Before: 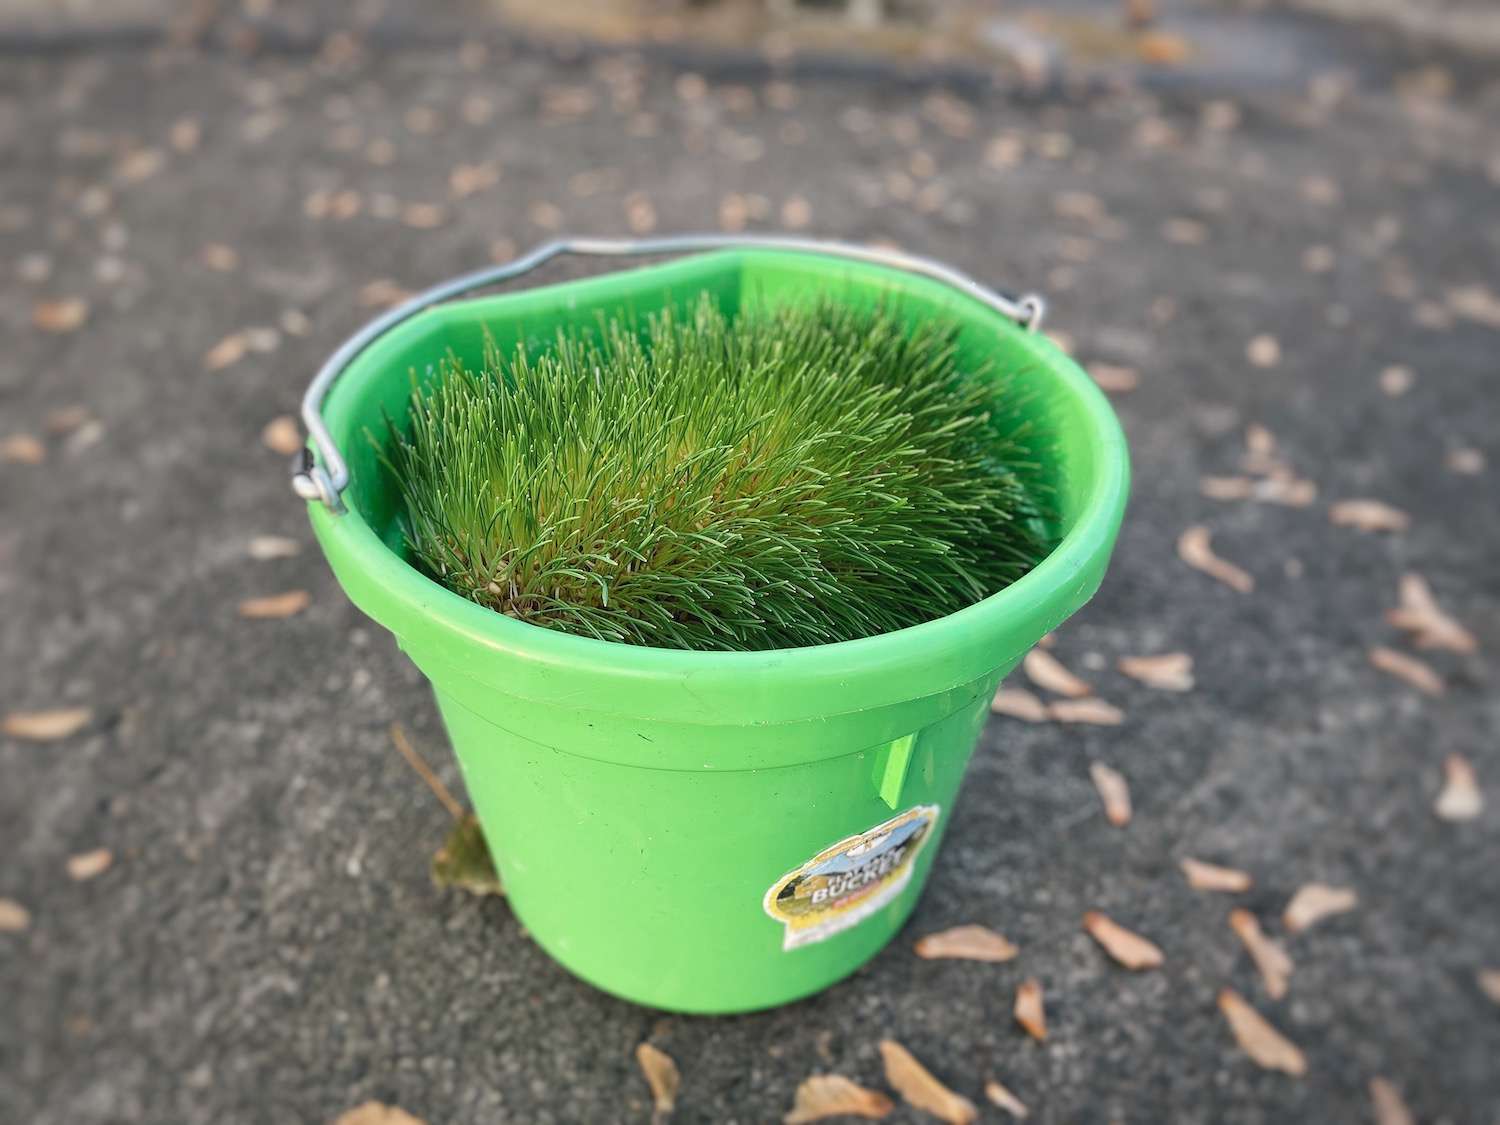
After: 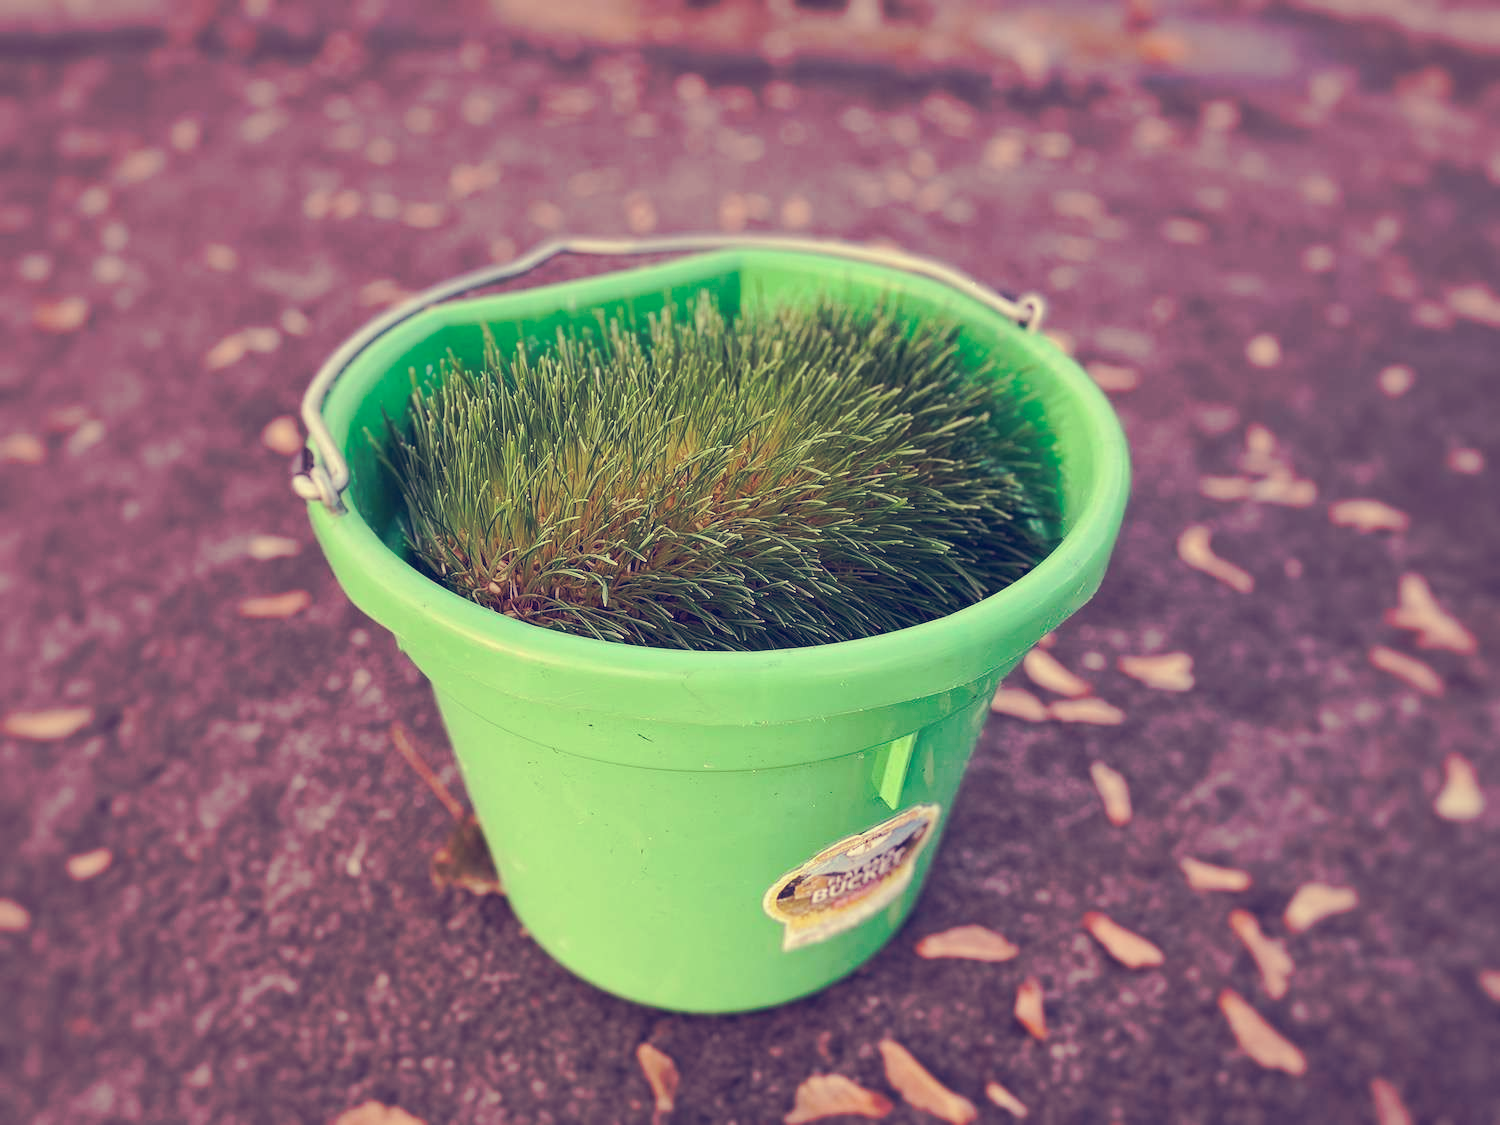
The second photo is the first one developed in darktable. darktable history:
tone curve: curves: ch0 [(0, 0) (0.003, 0.003) (0.011, 0.011) (0.025, 0.024) (0.044, 0.042) (0.069, 0.066) (0.1, 0.095) (0.136, 0.129) (0.177, 0.169) (0.224, 0.214) (0.277, 0.264) (0.335, 0.319) (0.399, 0.38) (0.468, 0.446) (0.543, 0.563) (0.623, 0.64) (0.709, 0.722) (0.801, 0.809) (0.898, 0.902) (1, 1)], preserve colors none
color look up table: target L [92.55, 91.78, 85.39, 87.3, 80.14, 70.02, 69.97, 66.82, 56.23, 51.21, 39.39, 37.22, 13.77, 200, 86.41, 68.96, 69.3, 66.11, 57.86, 55.48, 50.61, 50.77, 44.08, 30.65, 30.08, 18.61, 83.39, 69.92, 65.21, 58.93, 59.06, 55.18, 48.03, 49.13, 41.63, 33.52, 34.85, 35.81, 25.77, 16.51, 14.84, 9.109, 86.19, 82.42, 81.89, 64.59, 65.44, 46.48, 13.31], target a [-18.06, -1.804, -73.2, -31.57, -28.43, -55.88, -11.87, -29.26, -3.85, -46.69, -28.18, 1.783, 14.71, 0, 3.475, 38.53, 16.29, 48.1, 27.23, 75.6, 39.18, 54.45, 67.36, 21.78, 52.47, 35.44, 16.71, 42.79, 30.81, 77.69, 46.41, 81.89, -9.019, 54.03, 69.12, 18.64, 33, 61.98, 12.11, 47.1, 35.36, 25.59, -49.05, -55.69, -17.21, -33.72, -0.229, -23.73, 8.801], target b [30.2, 41.73, 56.82, 71.9, 29.73, 25.7, 56.25, 10.12, 27.56, 32.76, -1.35, -8.96, -21.12, 0, 65.75, 26.36, 55.62, 55.23, 15.19, 24.59, 36.12, 11.2, 25, 9.161, -1.839, -14.33, 17.37, -3.437, -18.86, -25.93, 1.341, -2.212, -43.76, -24.53, -48.32, -65.92, -11.93, -33.68, -50.87, -77.88, -39.02, -48.72, 15.9, 7.792, 7.342, -19.89, -0.656, -18.86, -35.09], num patches 49
